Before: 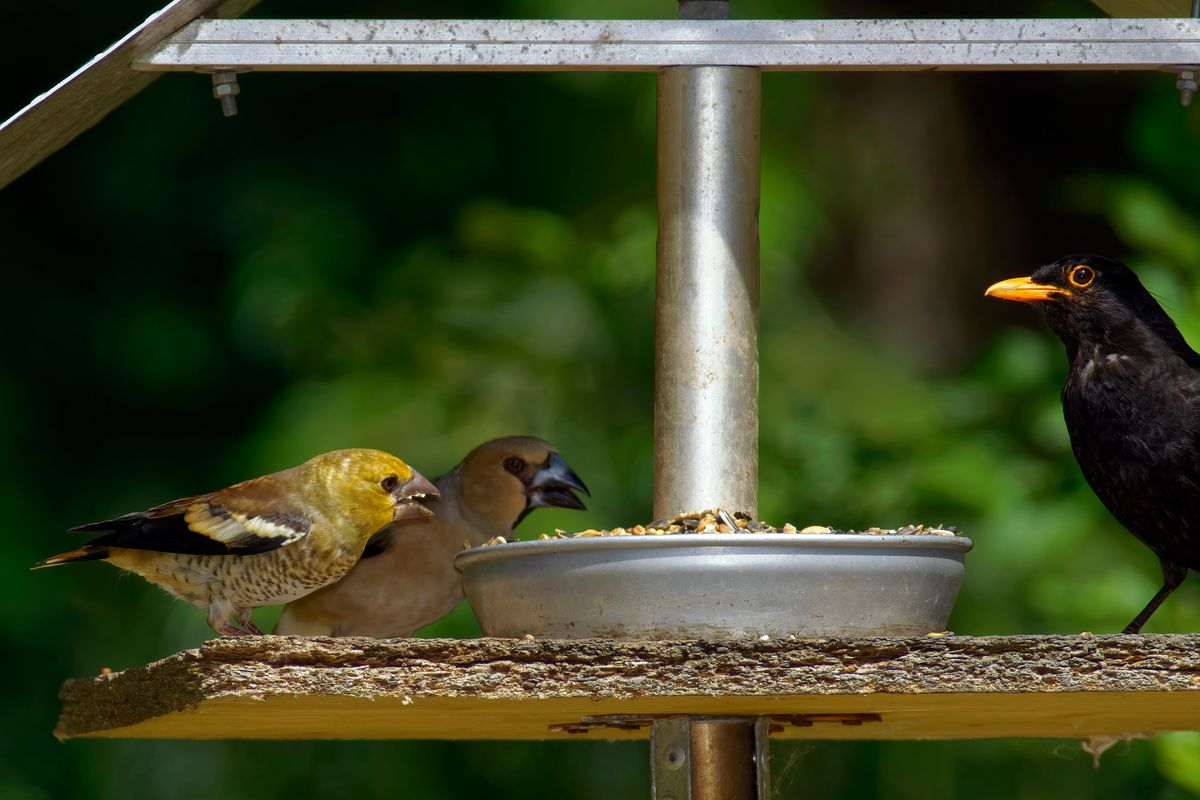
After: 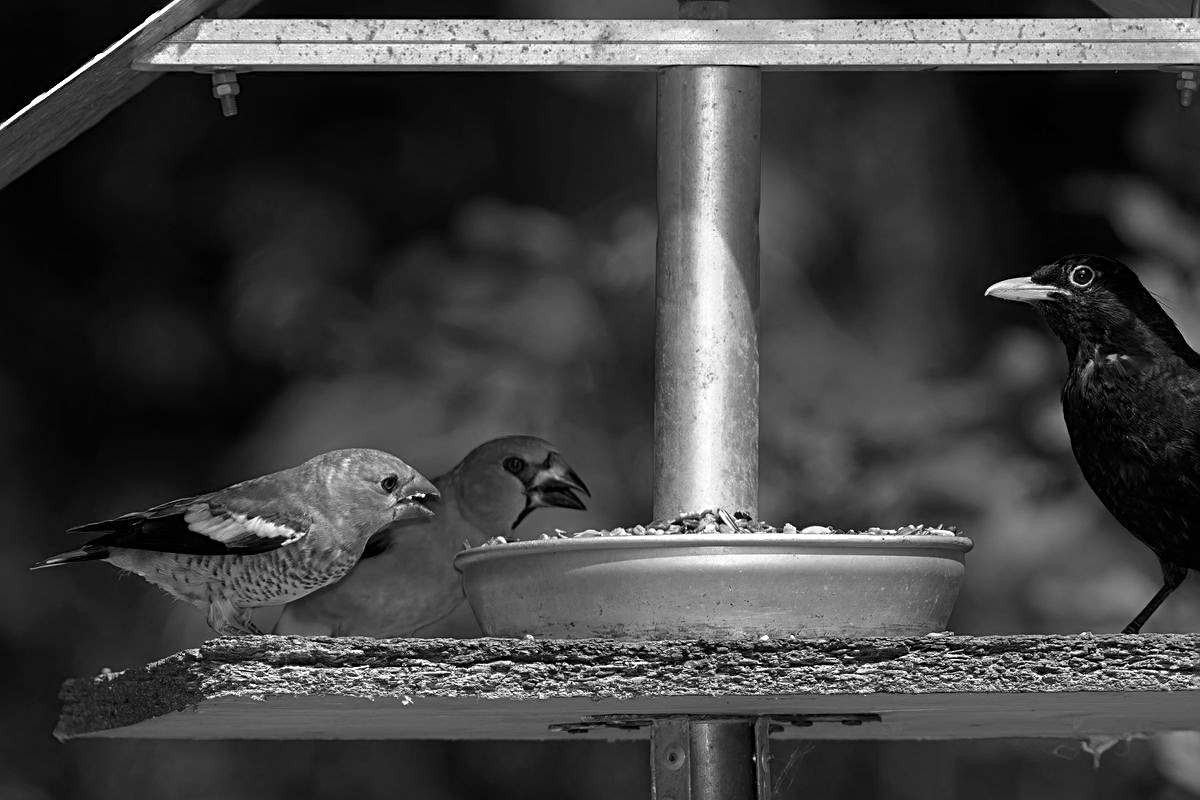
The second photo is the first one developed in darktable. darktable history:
sharpen: radius 2.767
color zones: curves: ch0 [(0, 0.613) (0.01, 0.613) (0.245, 0.448) (0.498, 0.529) (0.642, 0.665) (0.879, 0.777) (0.99, 0.613)]; ch1 [(0, 0.272) (0.219, 0.127) (0.724, 0.346)]
monochrome: on, module defaults
